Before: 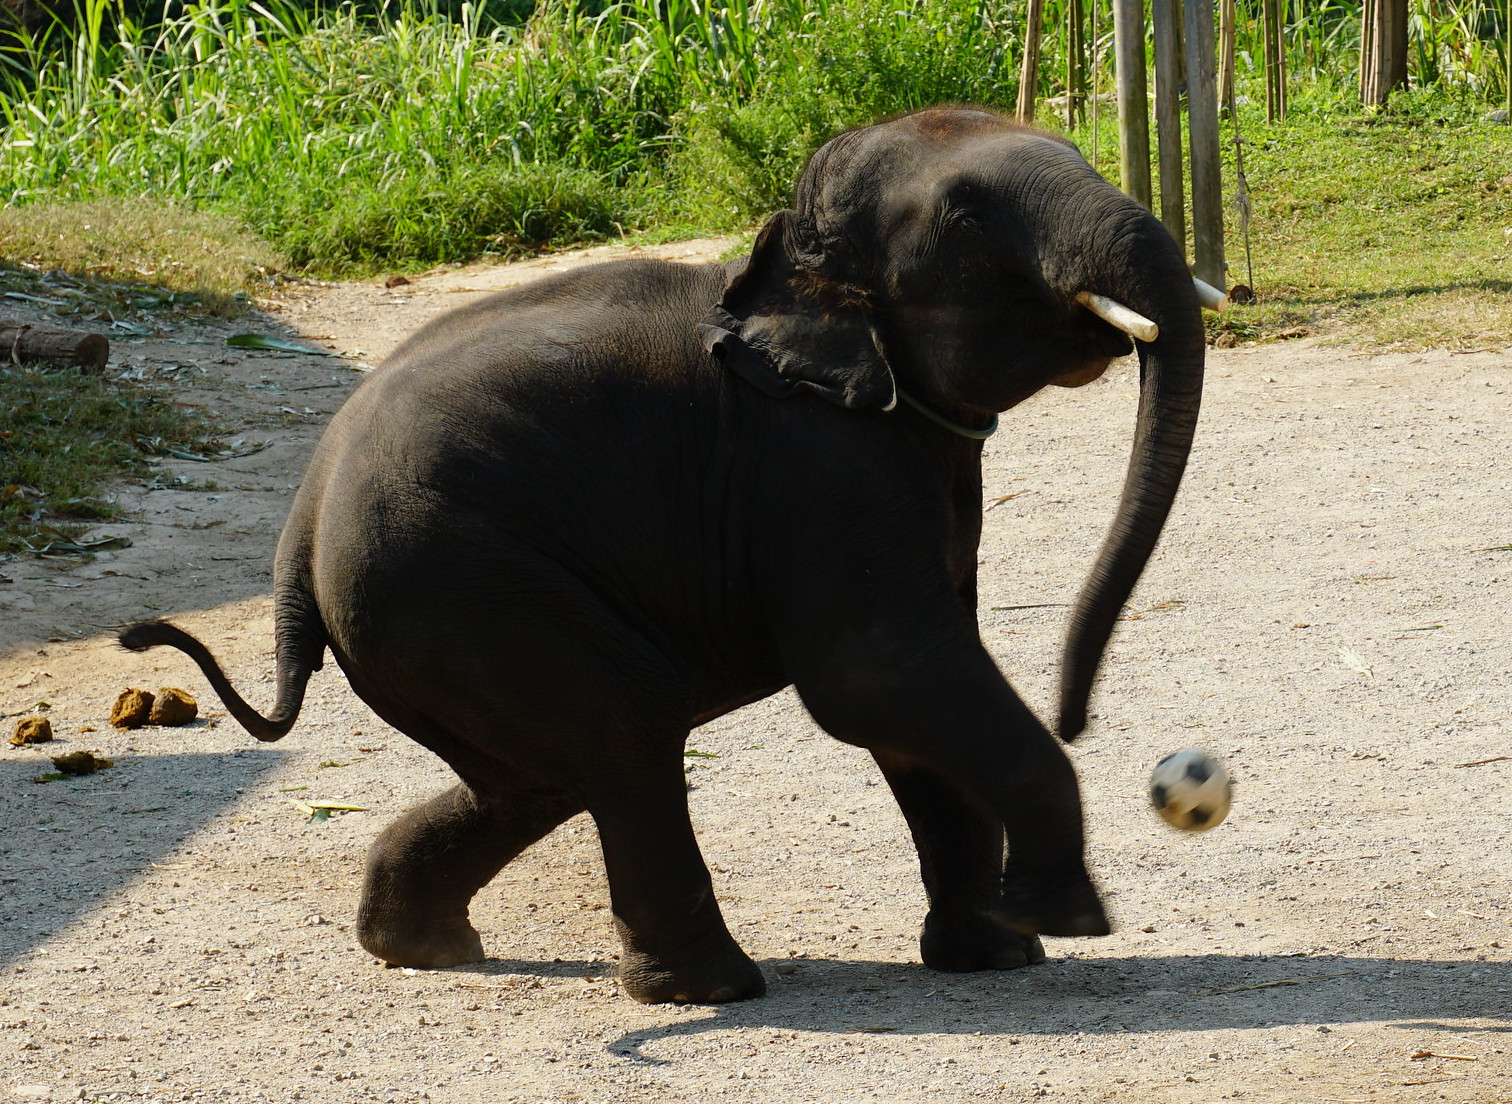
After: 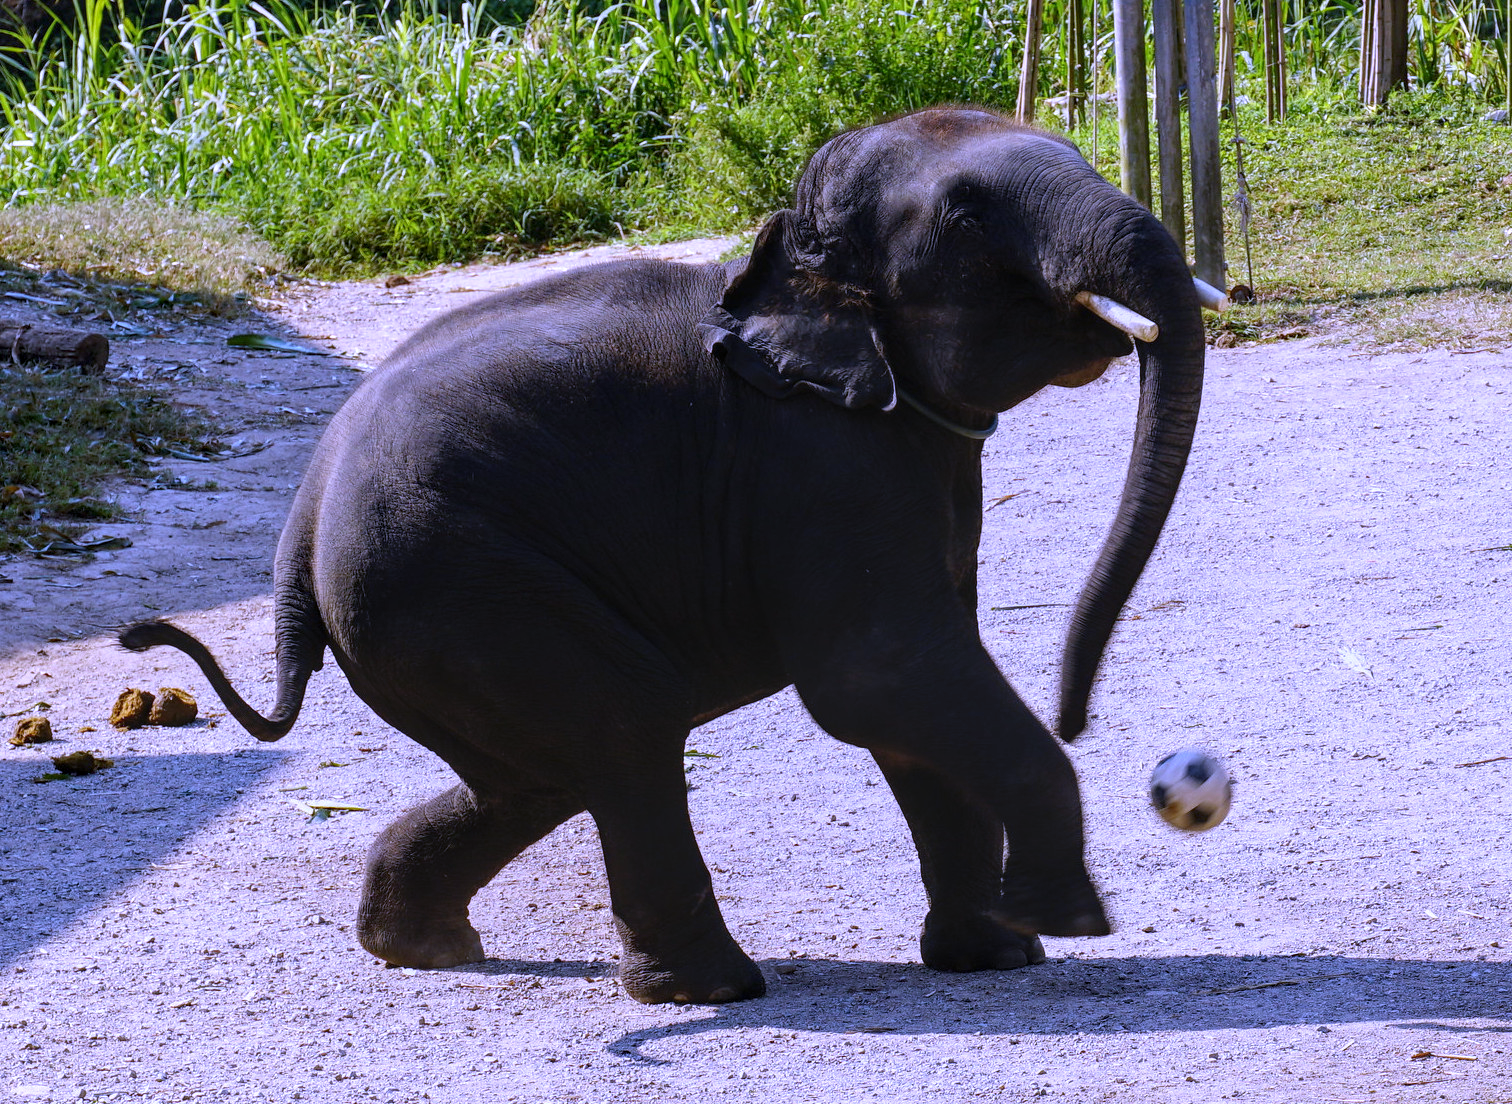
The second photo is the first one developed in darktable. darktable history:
local contrast: on, module defaults
white balance: red 0.98, blue 1.61
